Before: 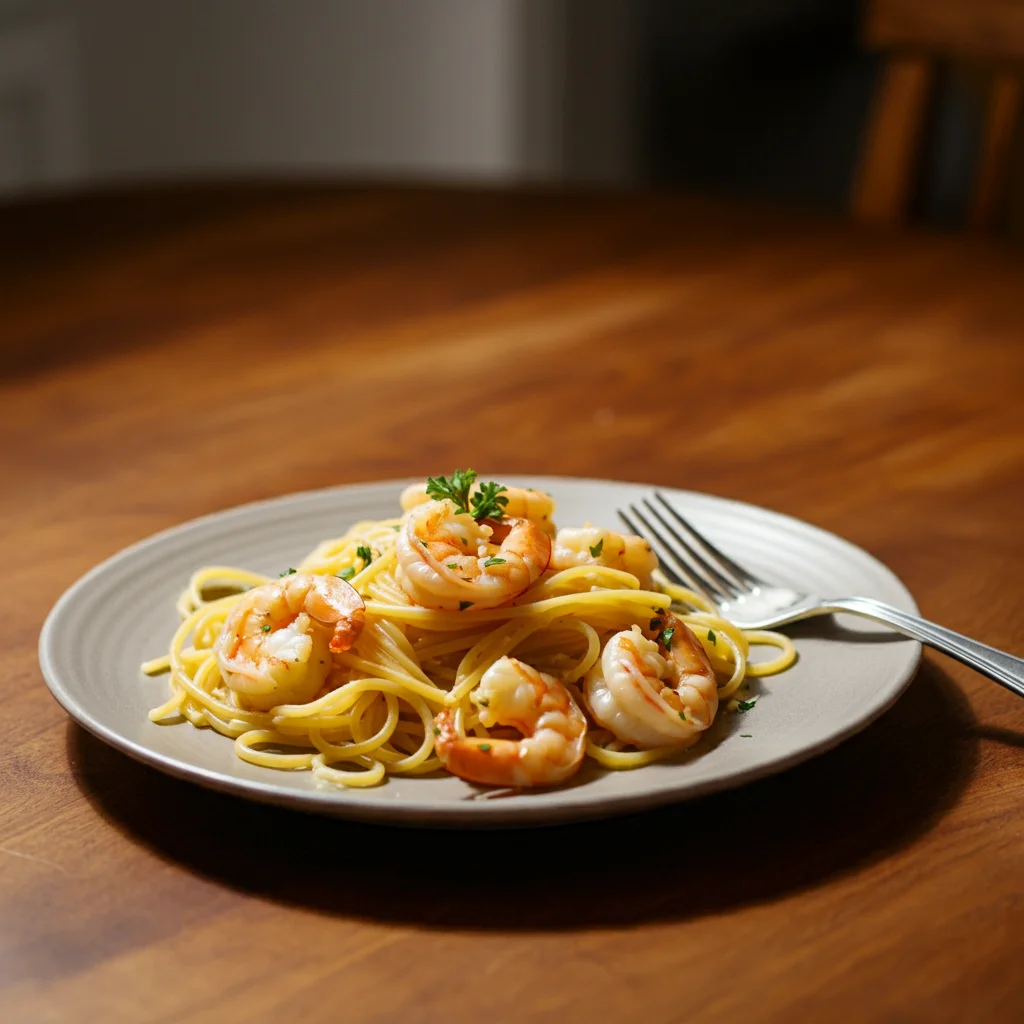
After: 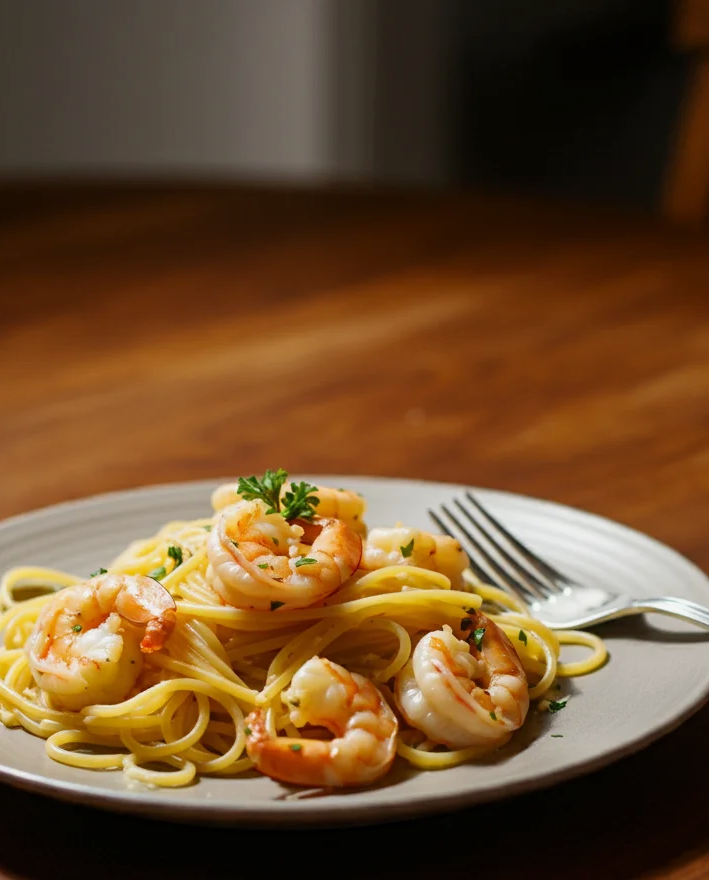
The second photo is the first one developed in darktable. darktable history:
exposure: exposure -0.116 EV, compensate exposure bias true, compensate highlight preservation false
crop: left 18.479%, right 12.2%, bottom 13.971%
